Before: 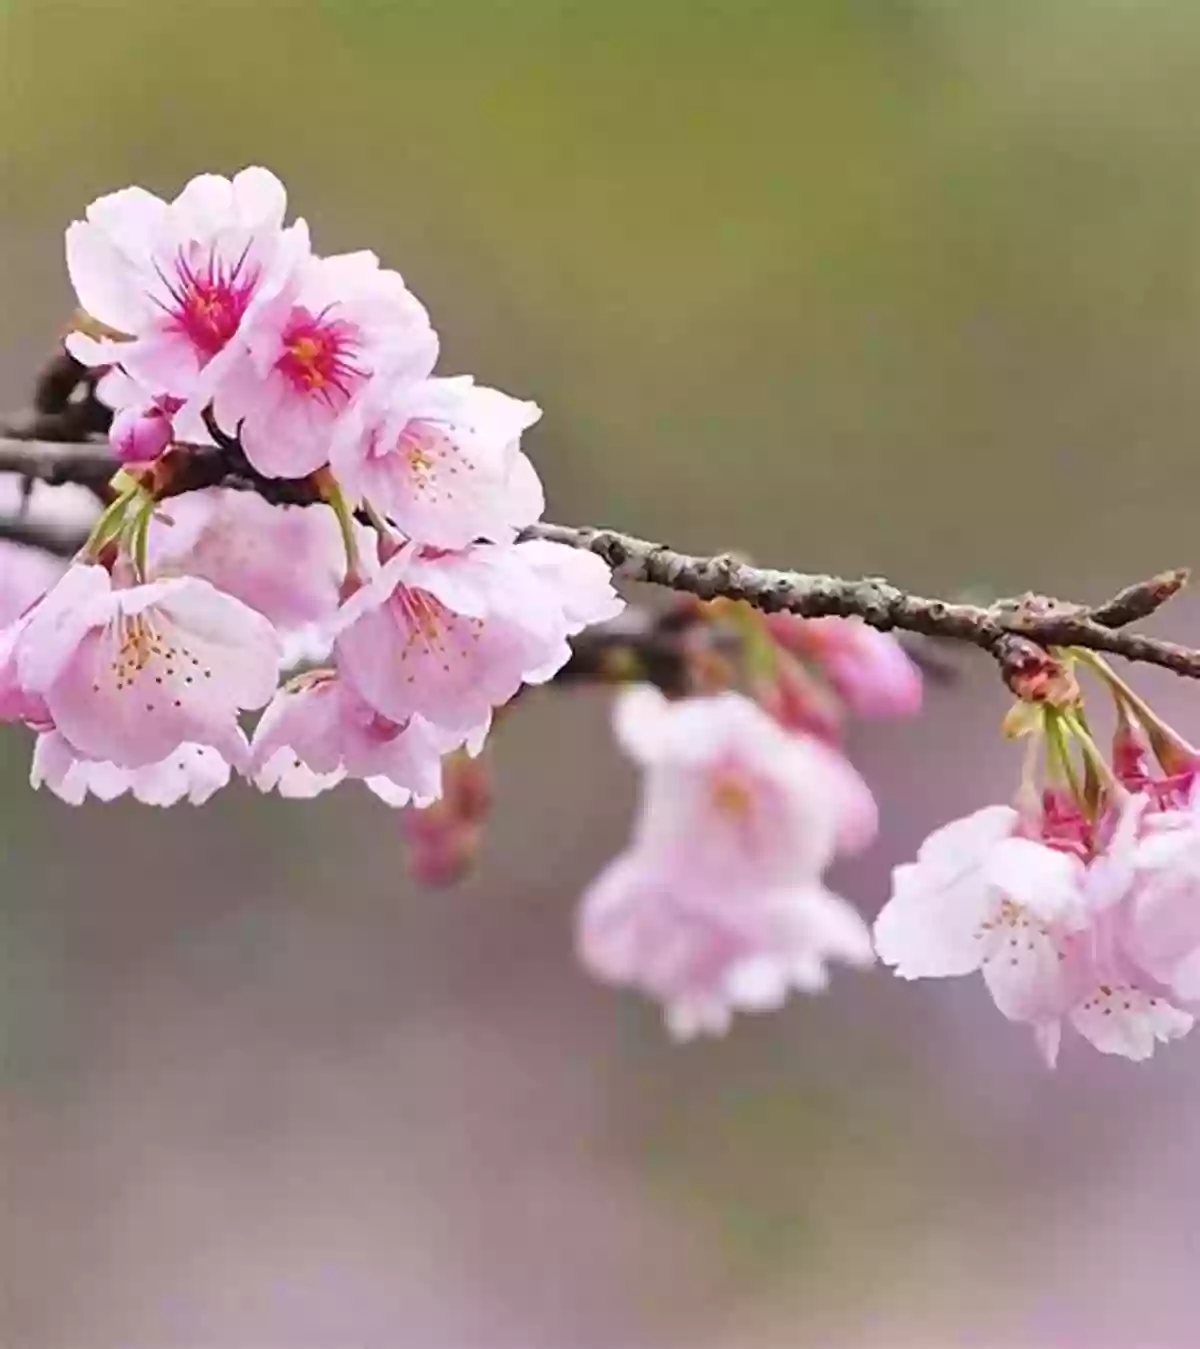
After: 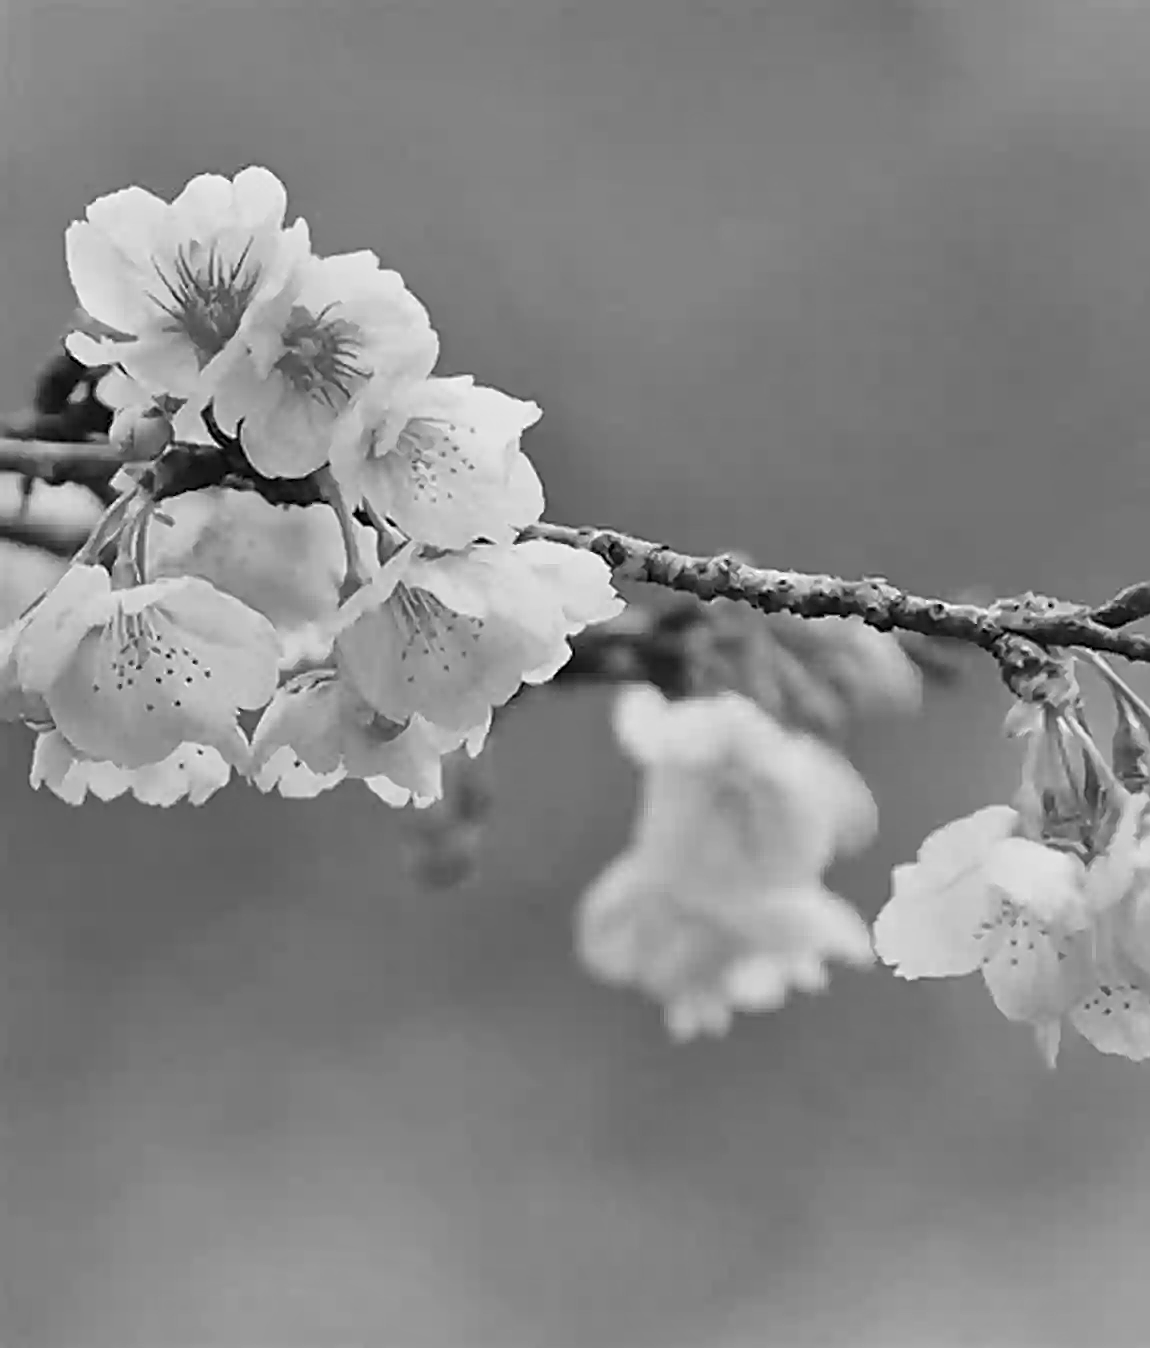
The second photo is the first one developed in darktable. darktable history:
sharpen: on, module defaults
crop: right 4.126%, bottom 0.031%
monochrome: a 26.22, b 42.67, size 0.8
